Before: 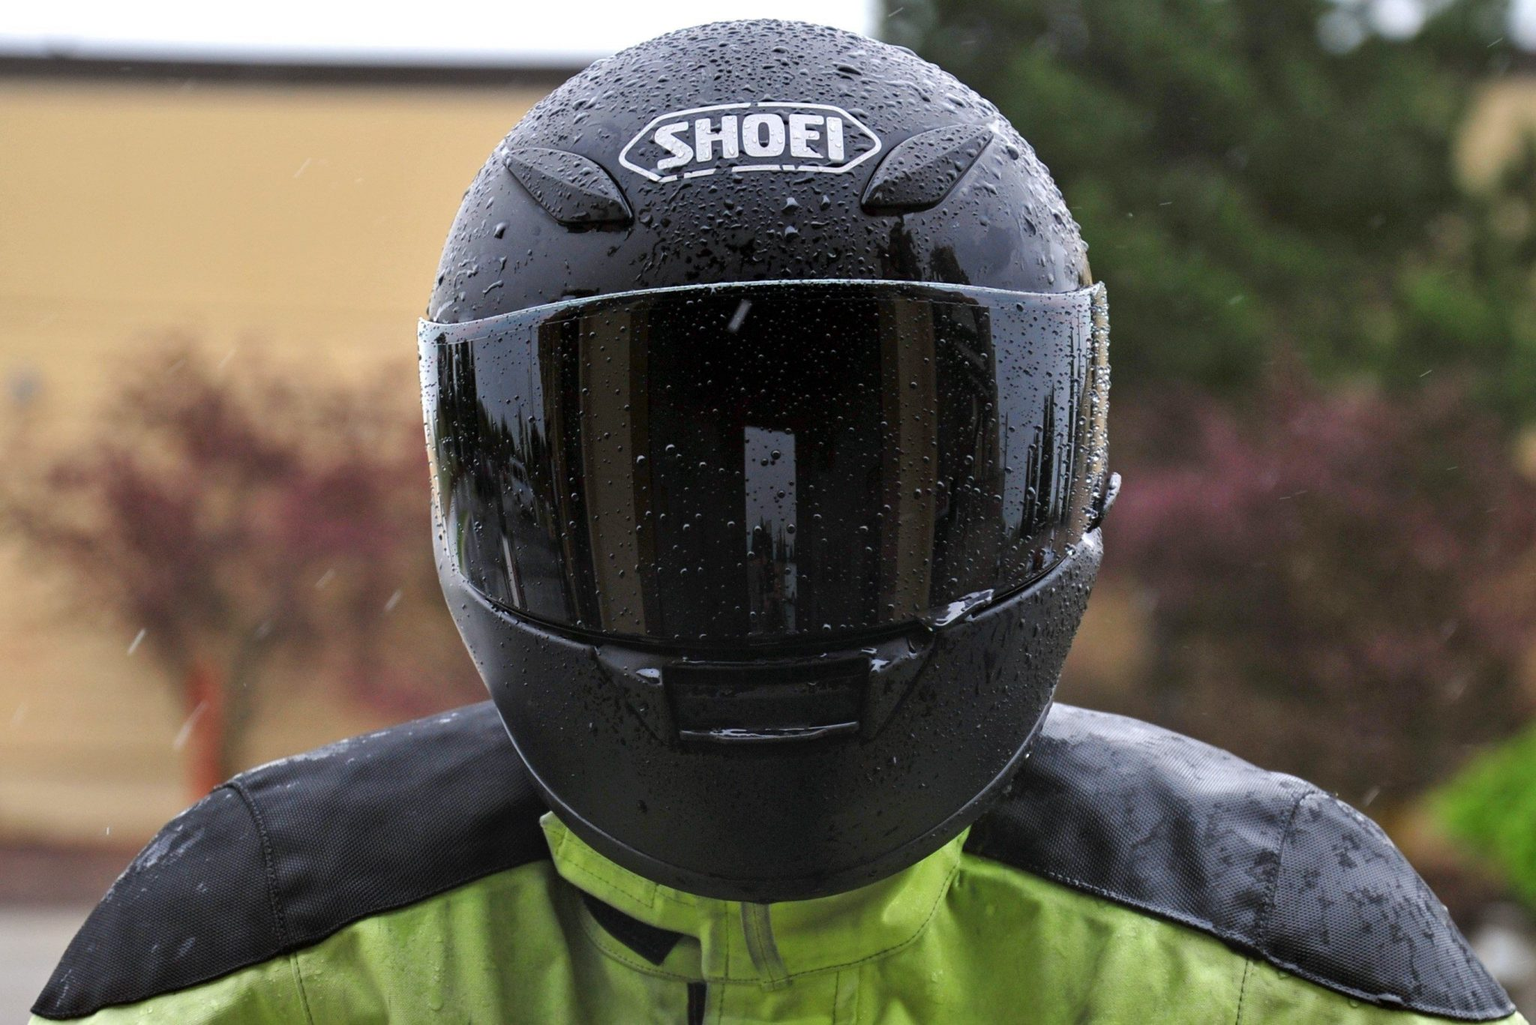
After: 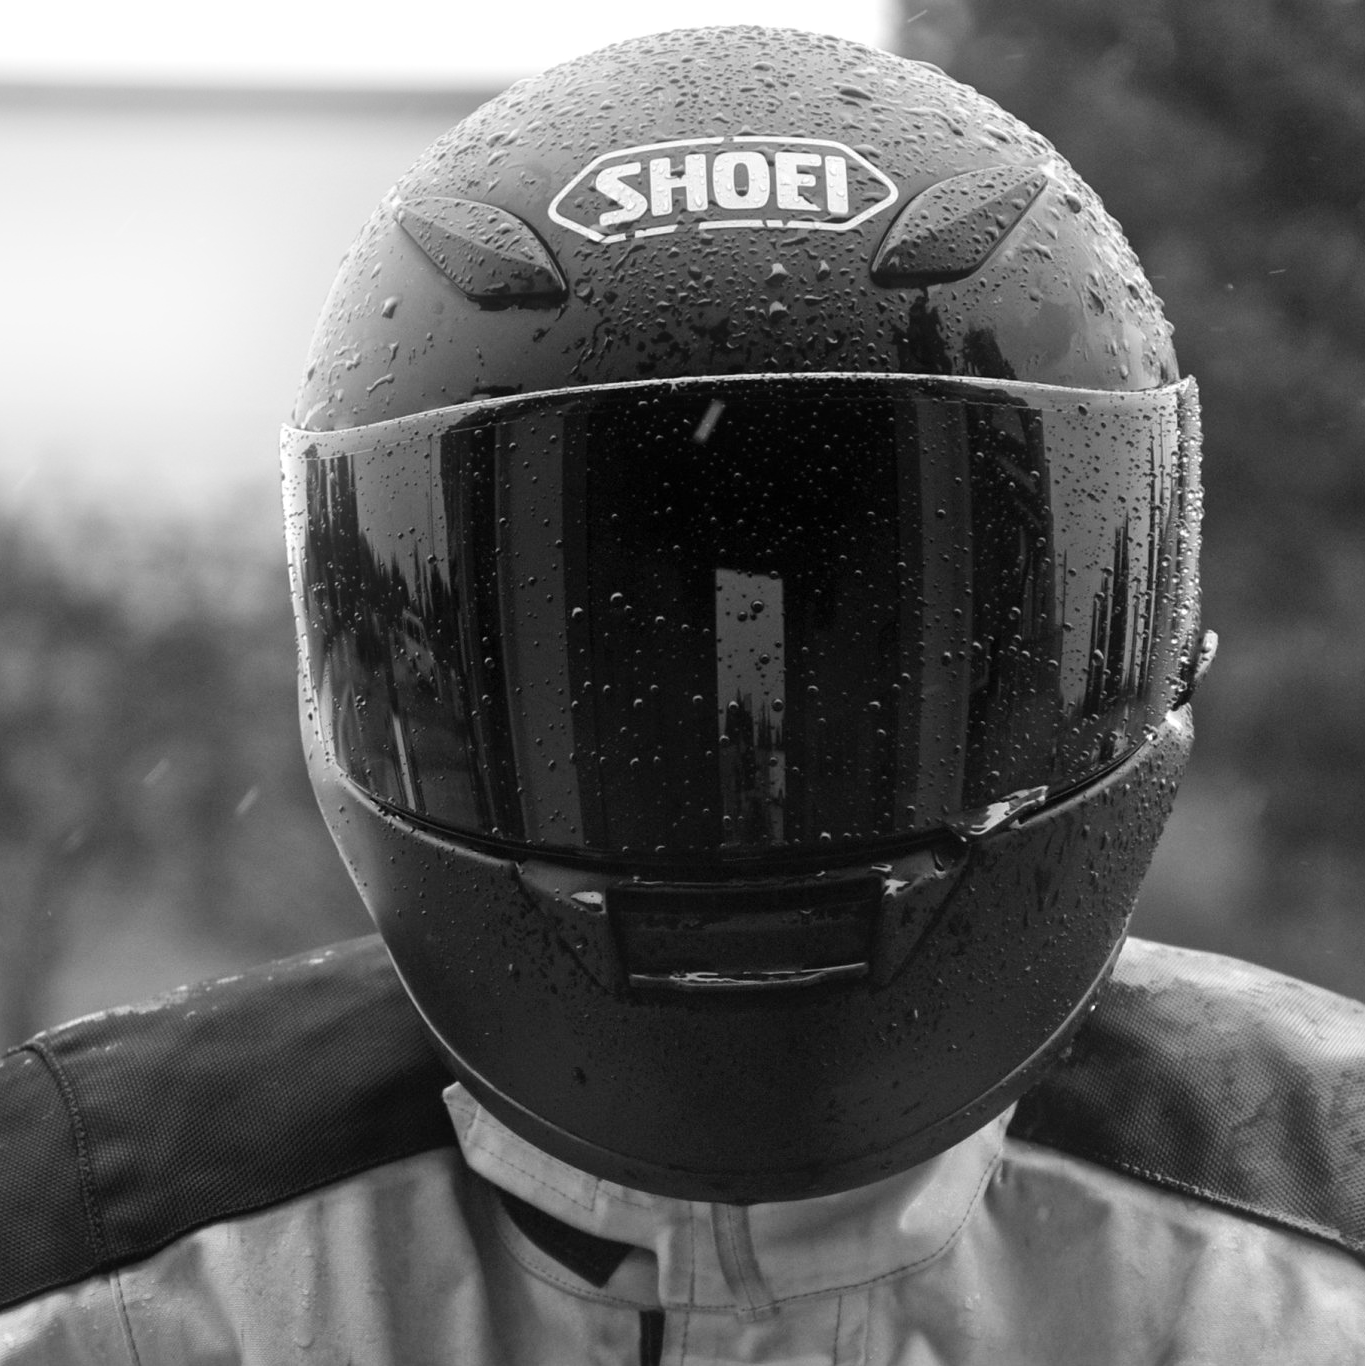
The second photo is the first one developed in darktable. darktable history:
bloom: on, module defaults
crop and rotate: left 13.537%, right 19.796%
monochrome: a 1.94, b -0.638
shadows and highlights: shadows -10, white point adjustment 1.5, highlights 10
